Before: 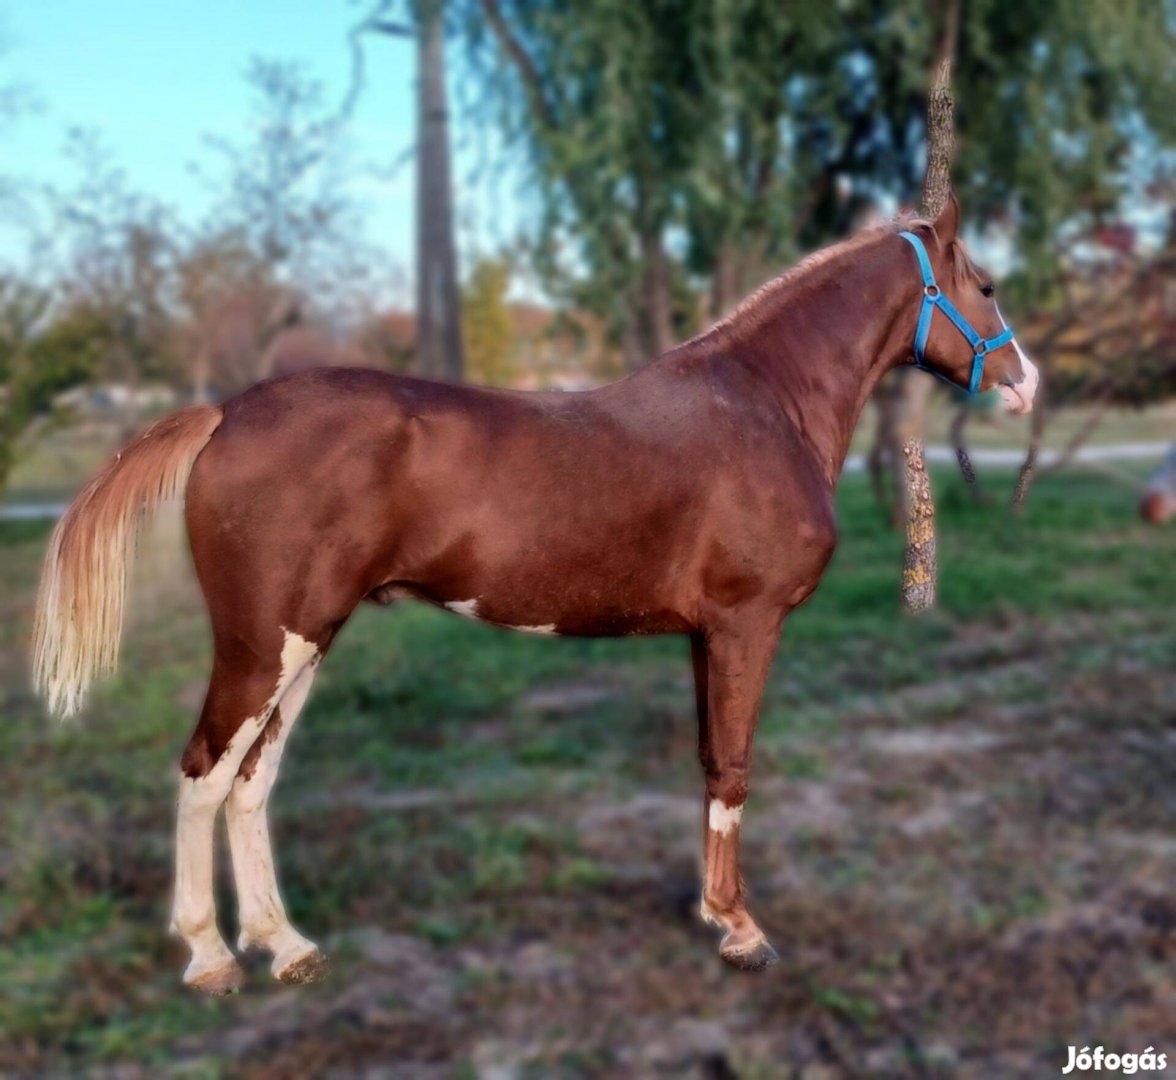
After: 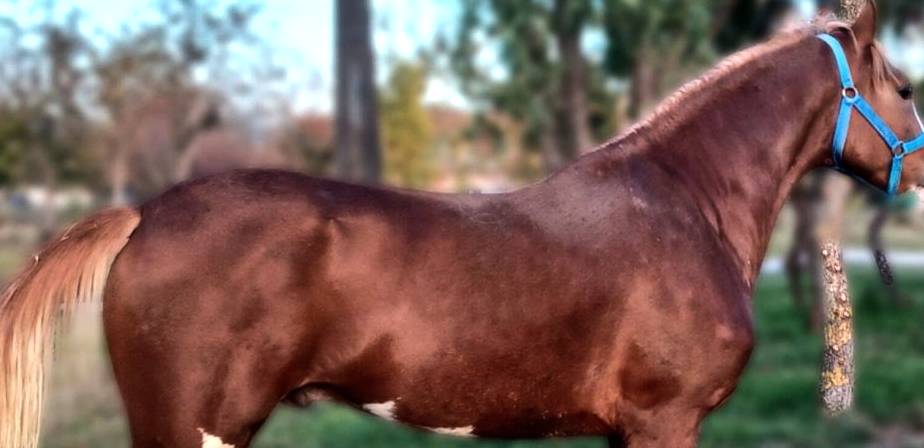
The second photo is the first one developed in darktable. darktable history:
tone equalizer: -8 EV -0.75 EV, -7 EV -0.7 EV, -6 EV -0.6 EV, -5 EV -0.4 EV, -3 EV 0.4 EV, -2 EV 0.6 EV, -1 EV 0.7 EV, +0 EV 0.75 EV, edges refinement/feathering 500, mask exposure compensation -1.57 EV, preserve details no
shadows and highlights: soften with gaussian
crop: left 7.036%, top 18.398%, right 14.379%, bottom 40.043%
